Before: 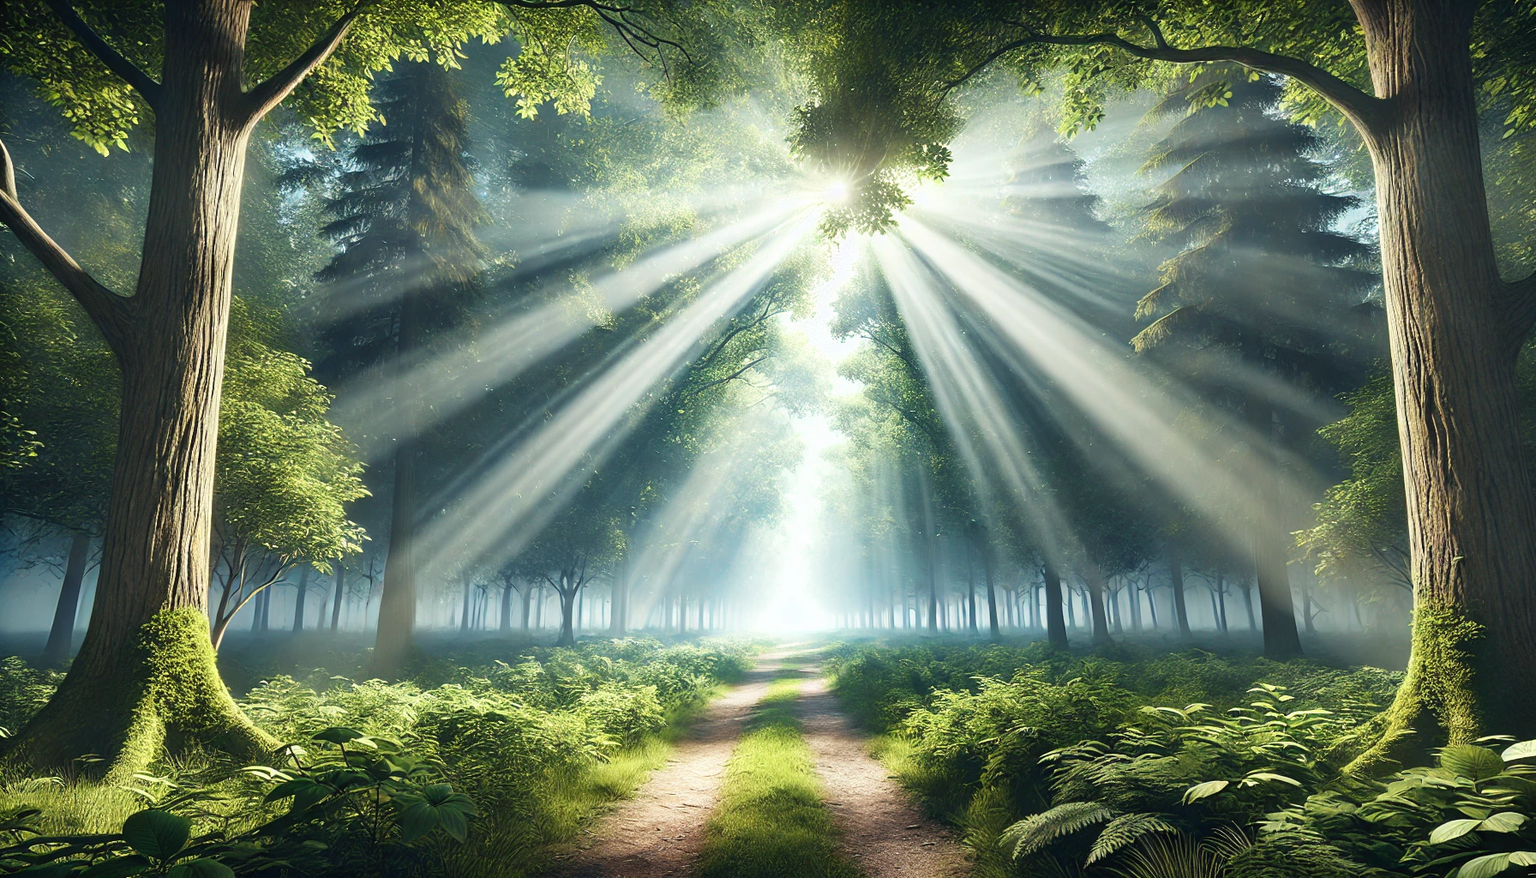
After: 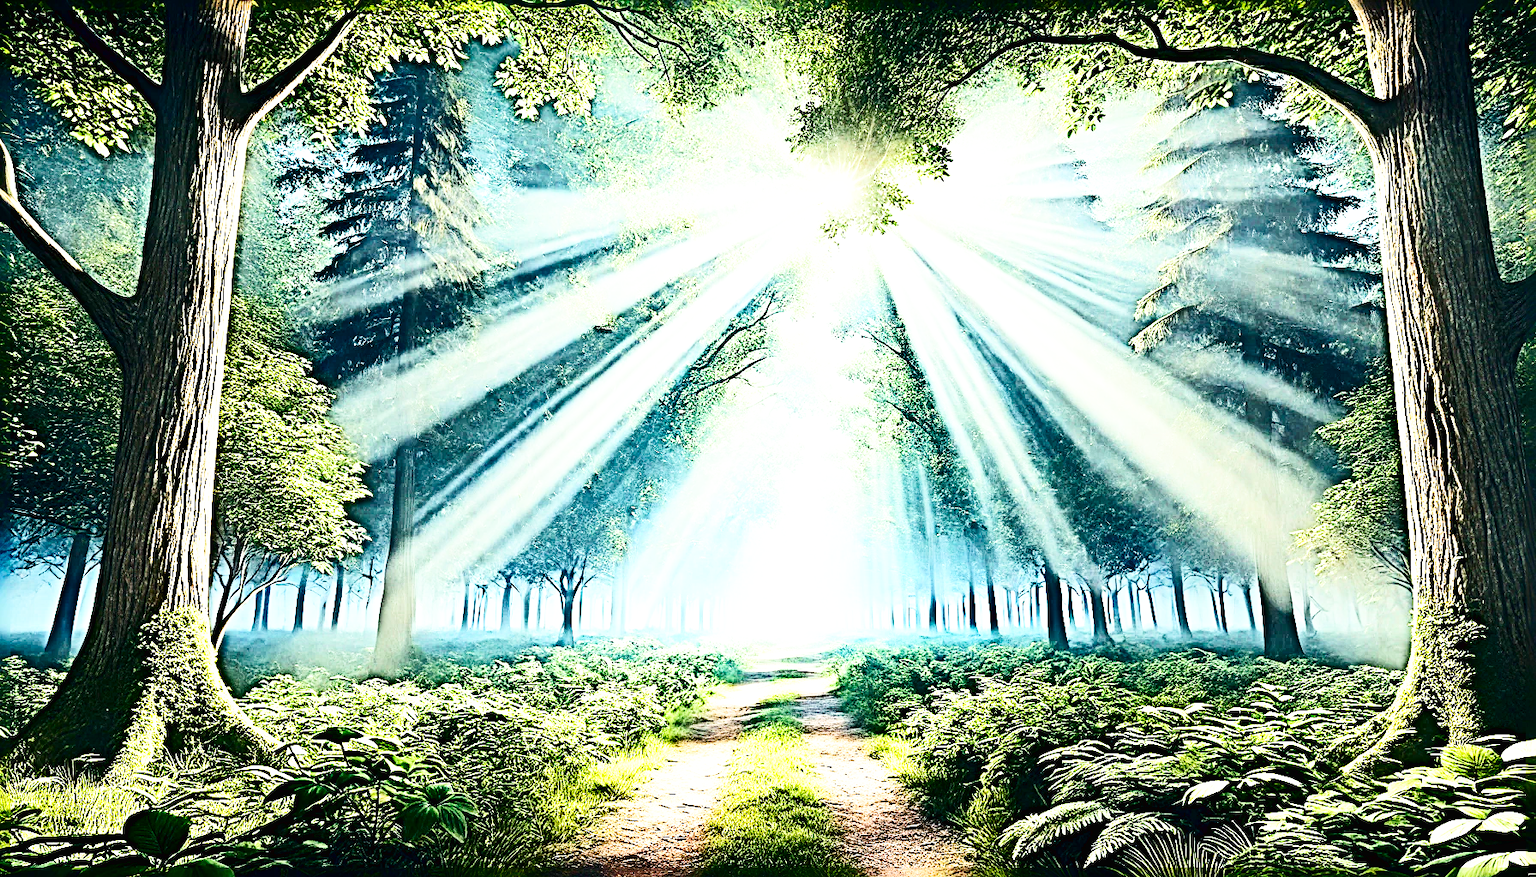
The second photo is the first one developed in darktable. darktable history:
base curve: curves: ch0 [(0, 0.003) (0.001, 0.002) (0.006, 0.004) (0.02, 0.022) (0.048, 0.086) (0.094, 0.234) (0.162, 0.431) (0.258, 0.629) (0.385, 0.8) (0.548, 0.918) (0.751, 0.988) (1, 1)], preserve colors none
exposure: black level correction 0.001, exposure 0.191 EV, compensate highlight preservation false
sharpen: radius 6.3, amount 1.8, threshold 0
contrast brightness saturation: contrast 0.4, brightness 0.05, saturation 0.25
